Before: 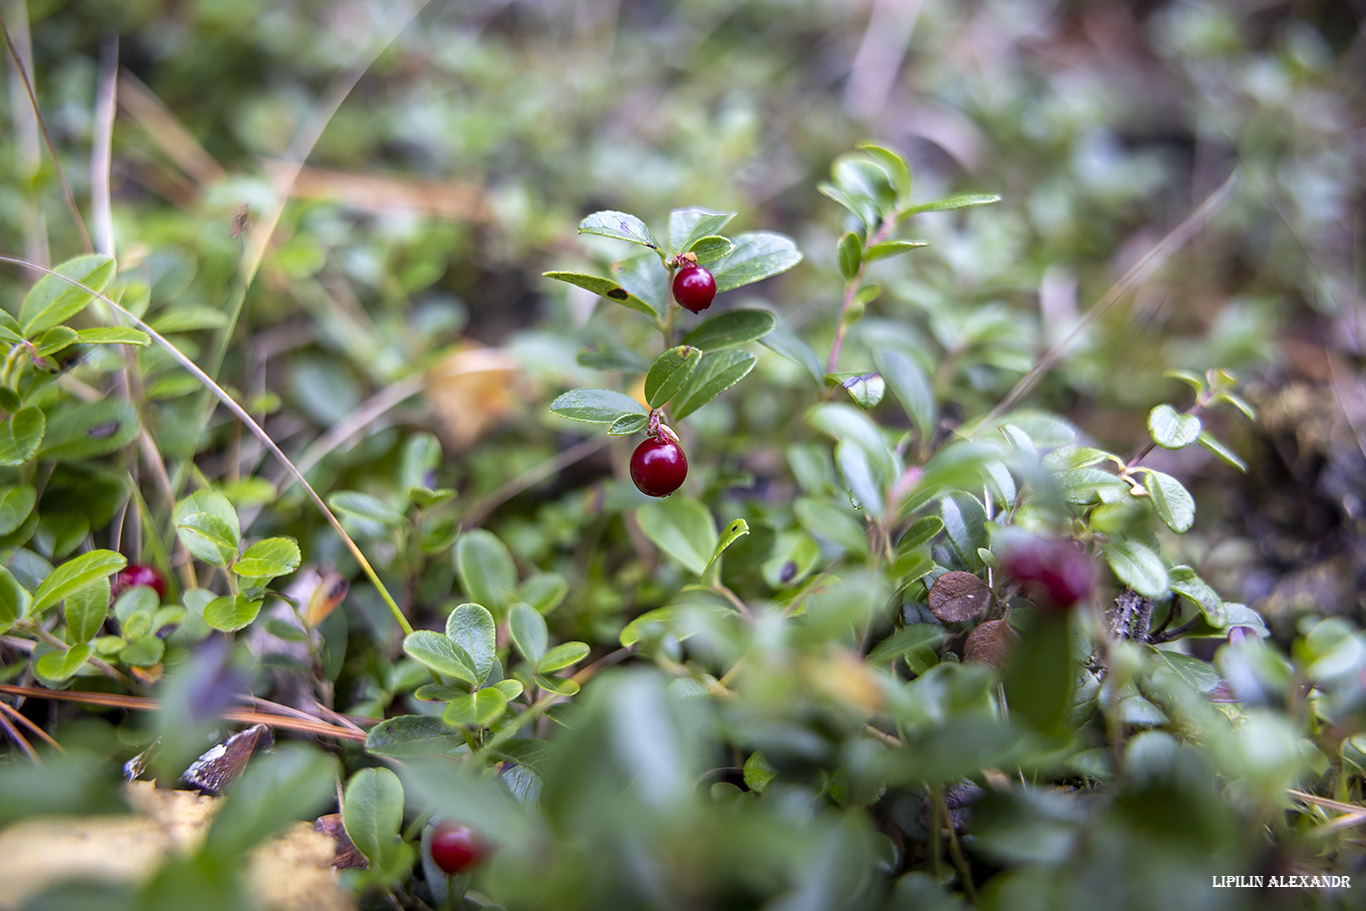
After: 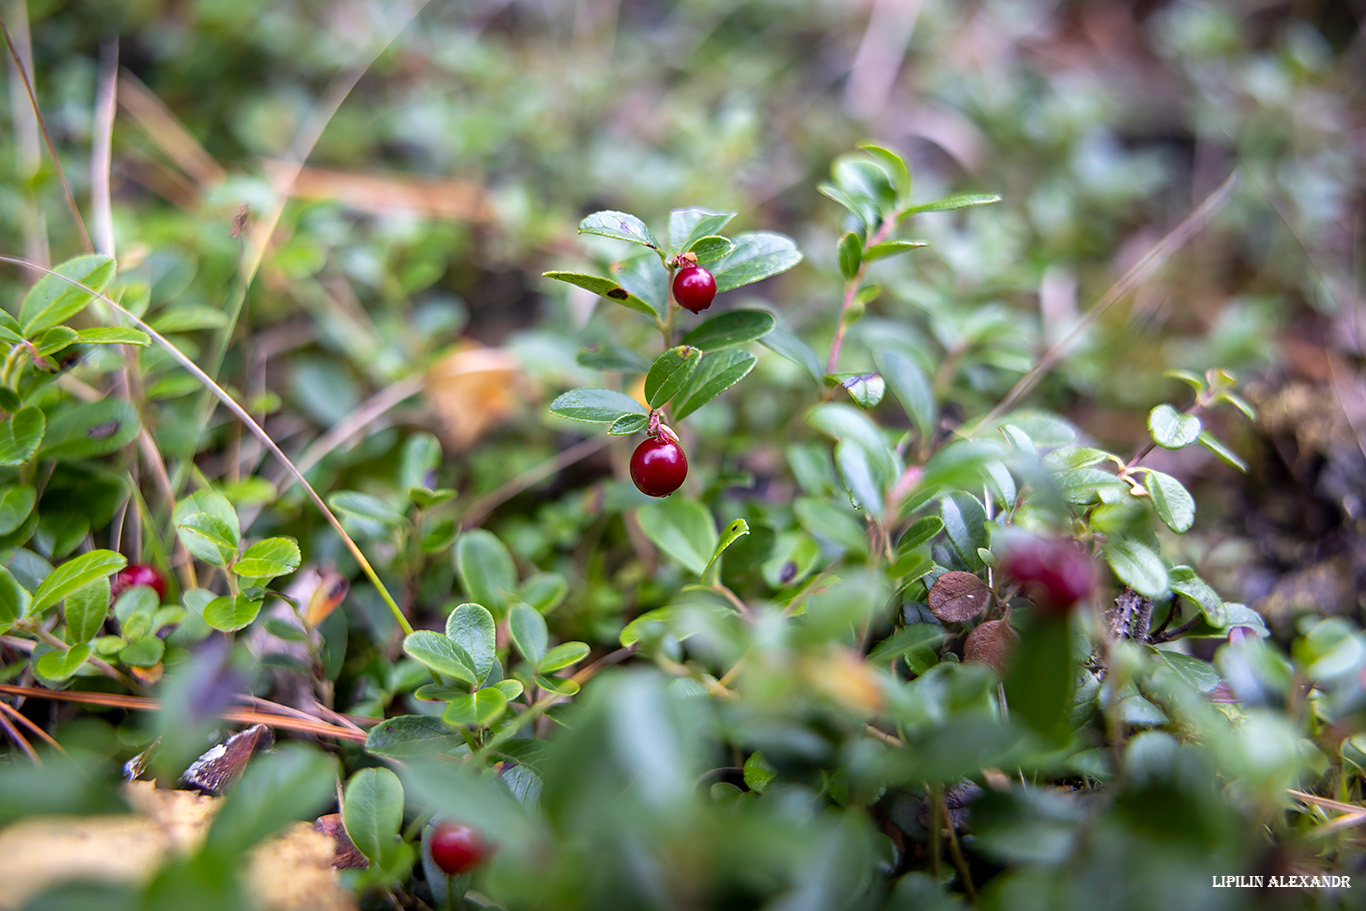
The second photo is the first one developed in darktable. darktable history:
white balance: red 1.009, blue 0.985
rotate and perspective: automatic cropping original format, crop left 0, crop top 0
